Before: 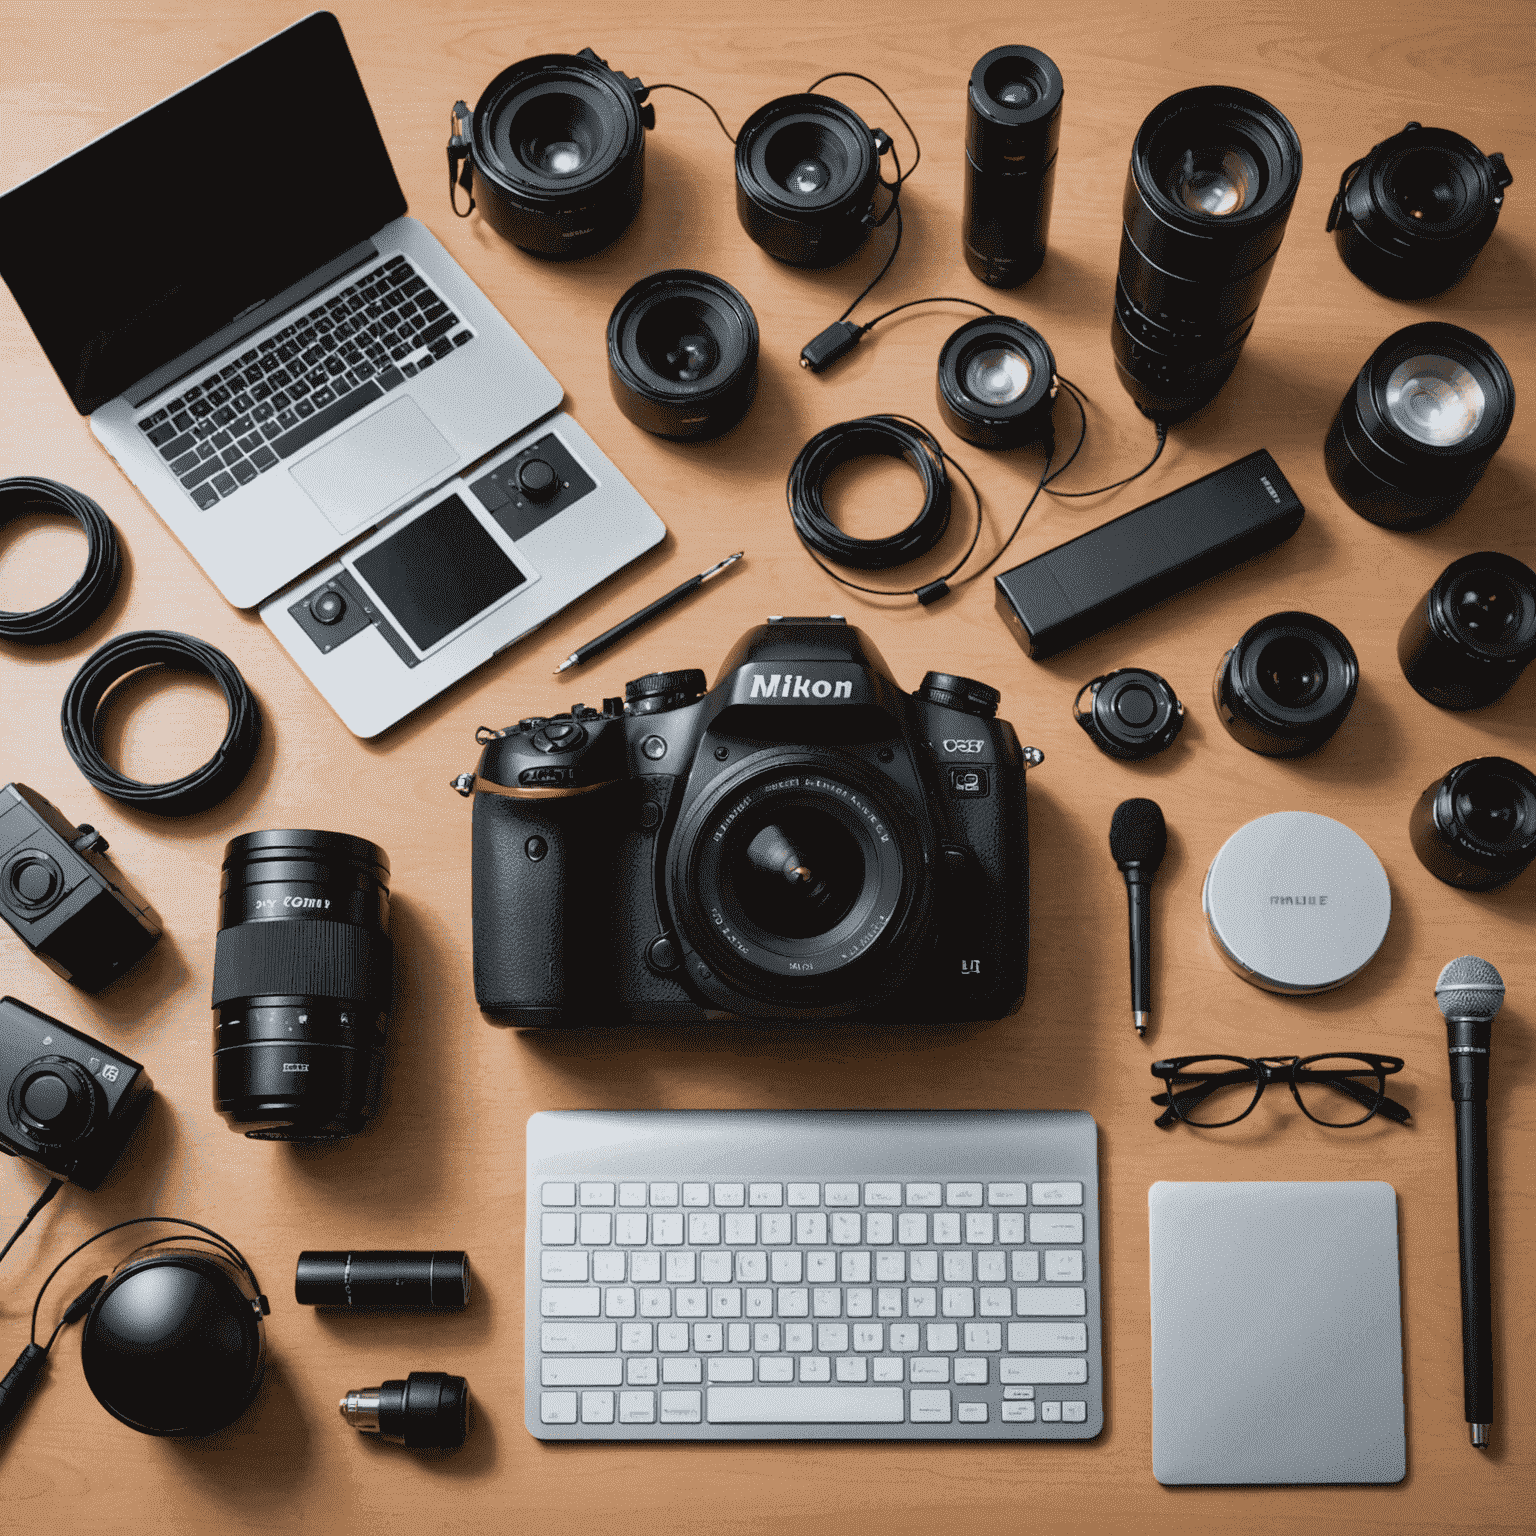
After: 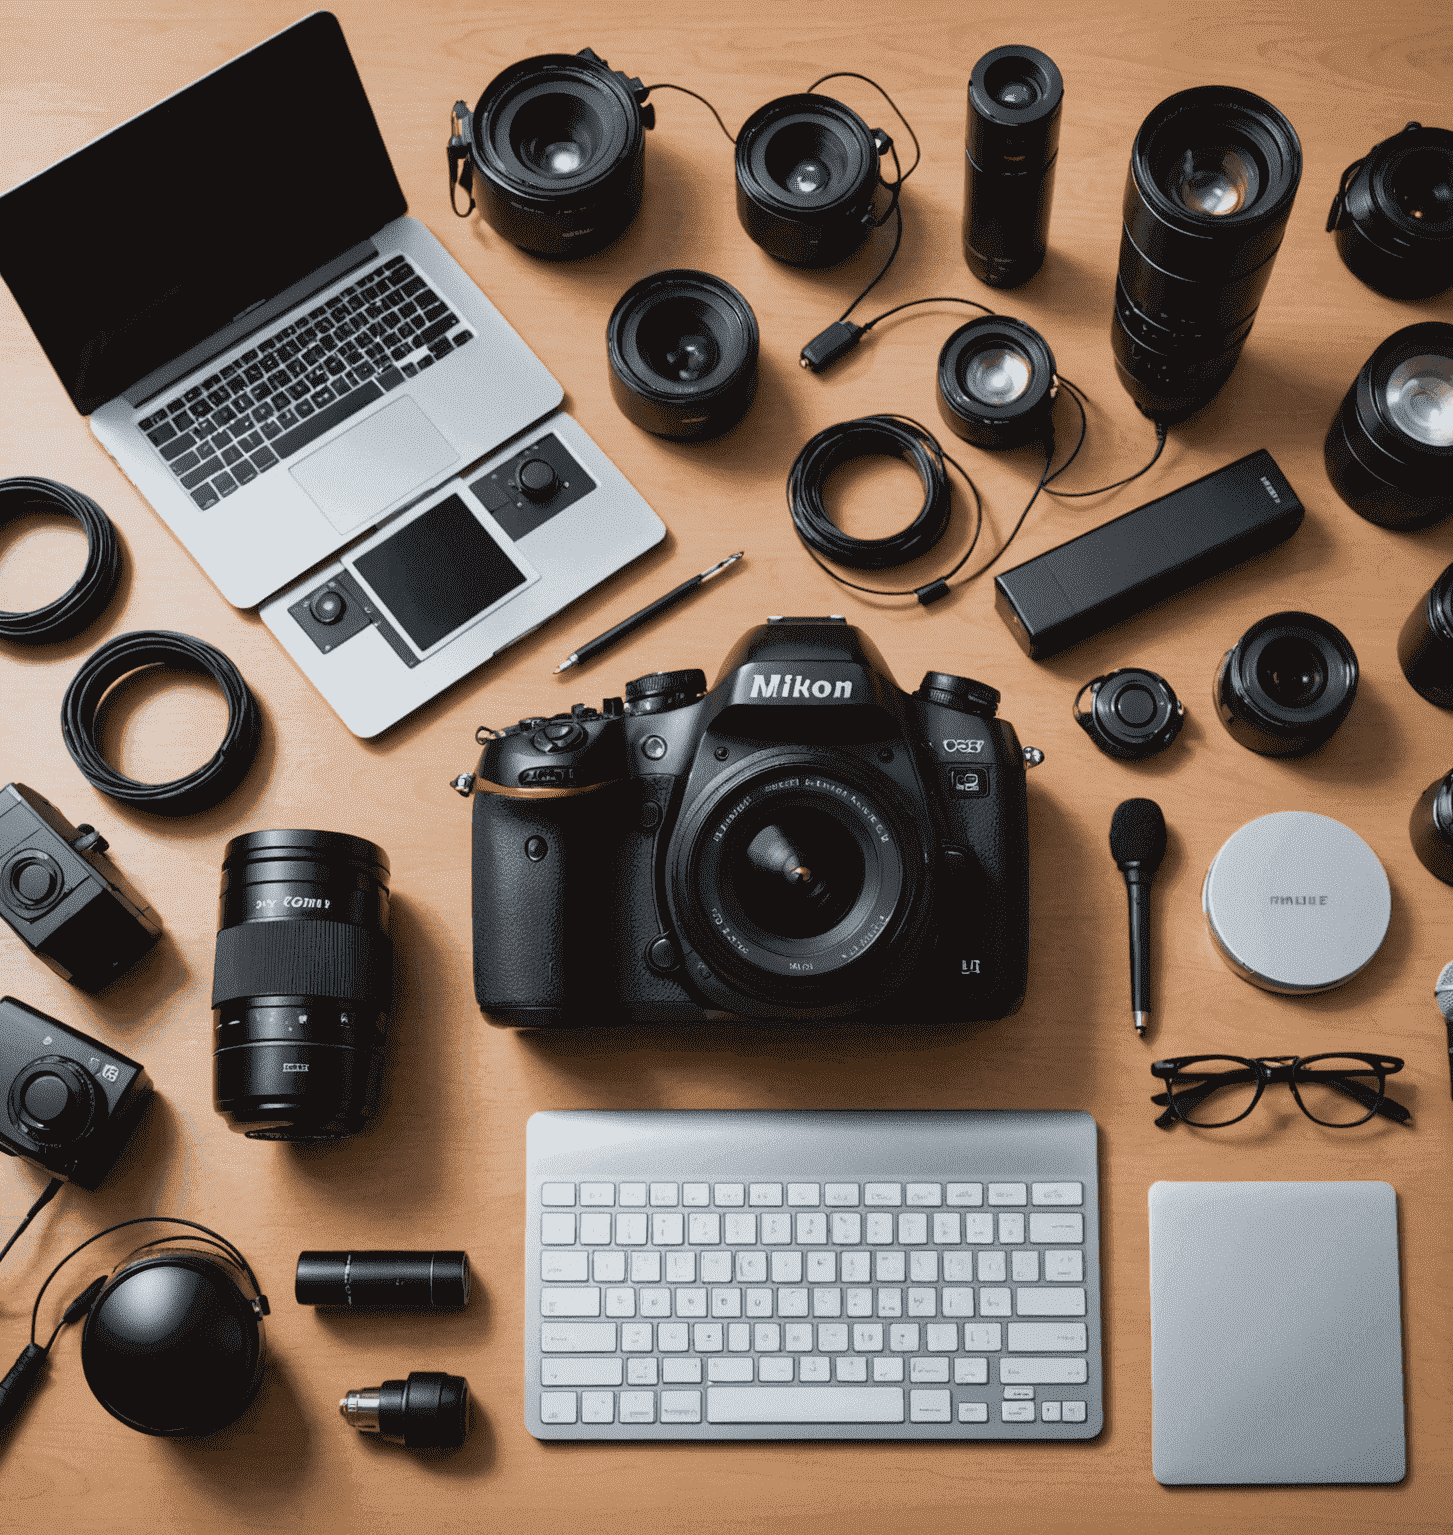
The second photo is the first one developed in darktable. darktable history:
crop and rotate: left 0%, right 5.349%
